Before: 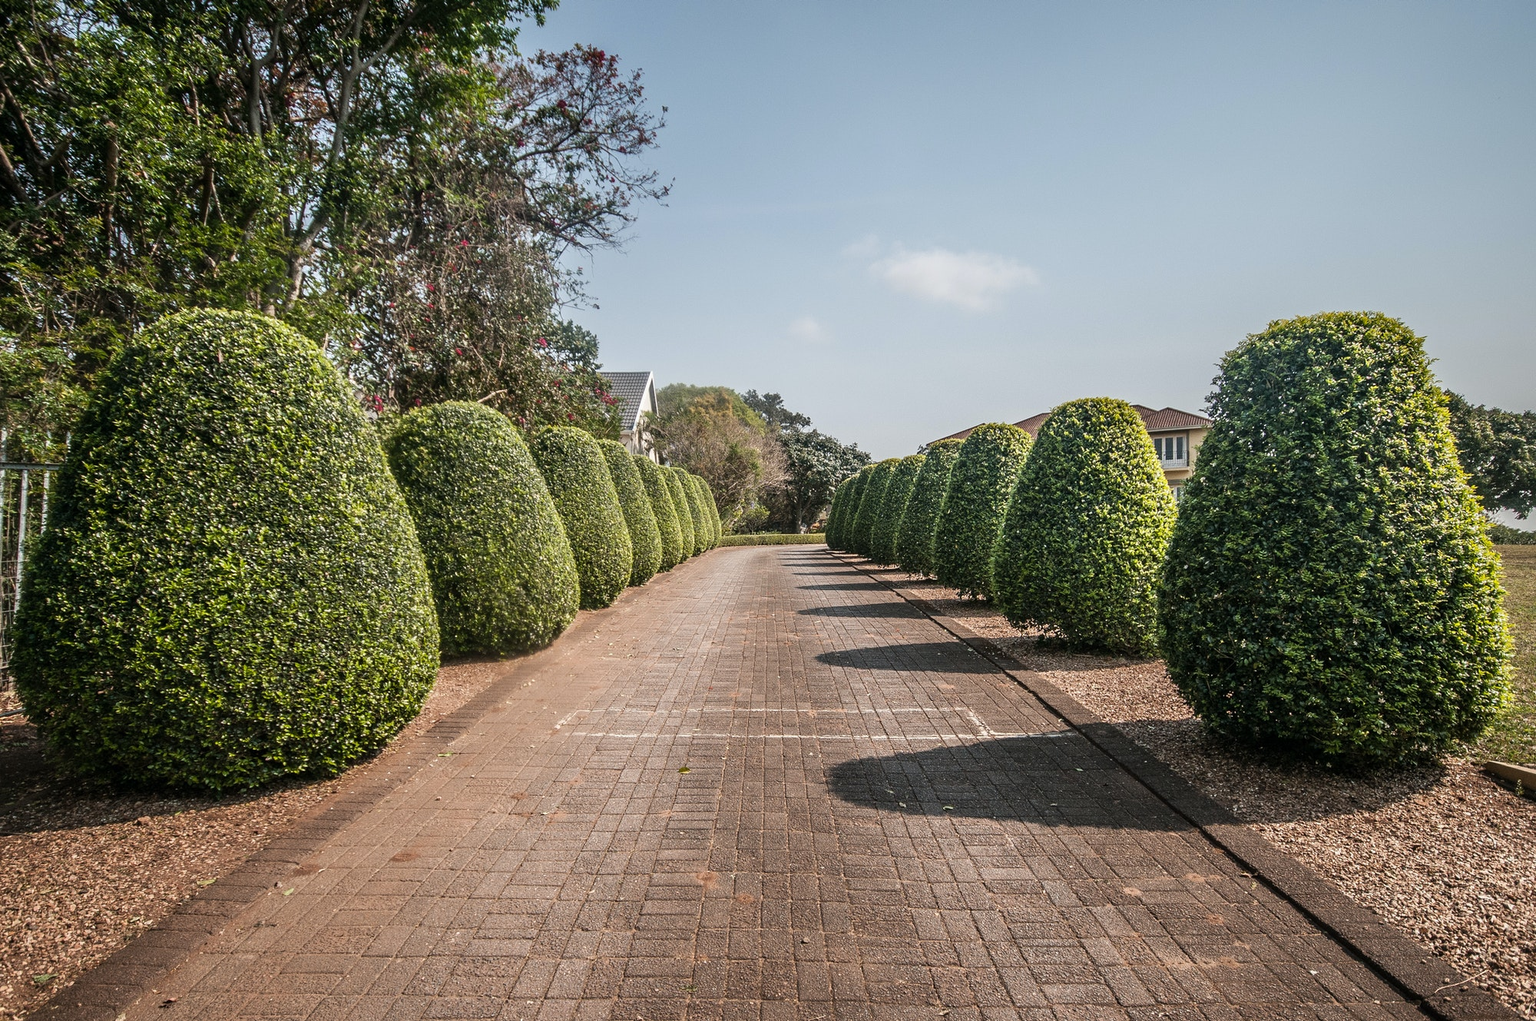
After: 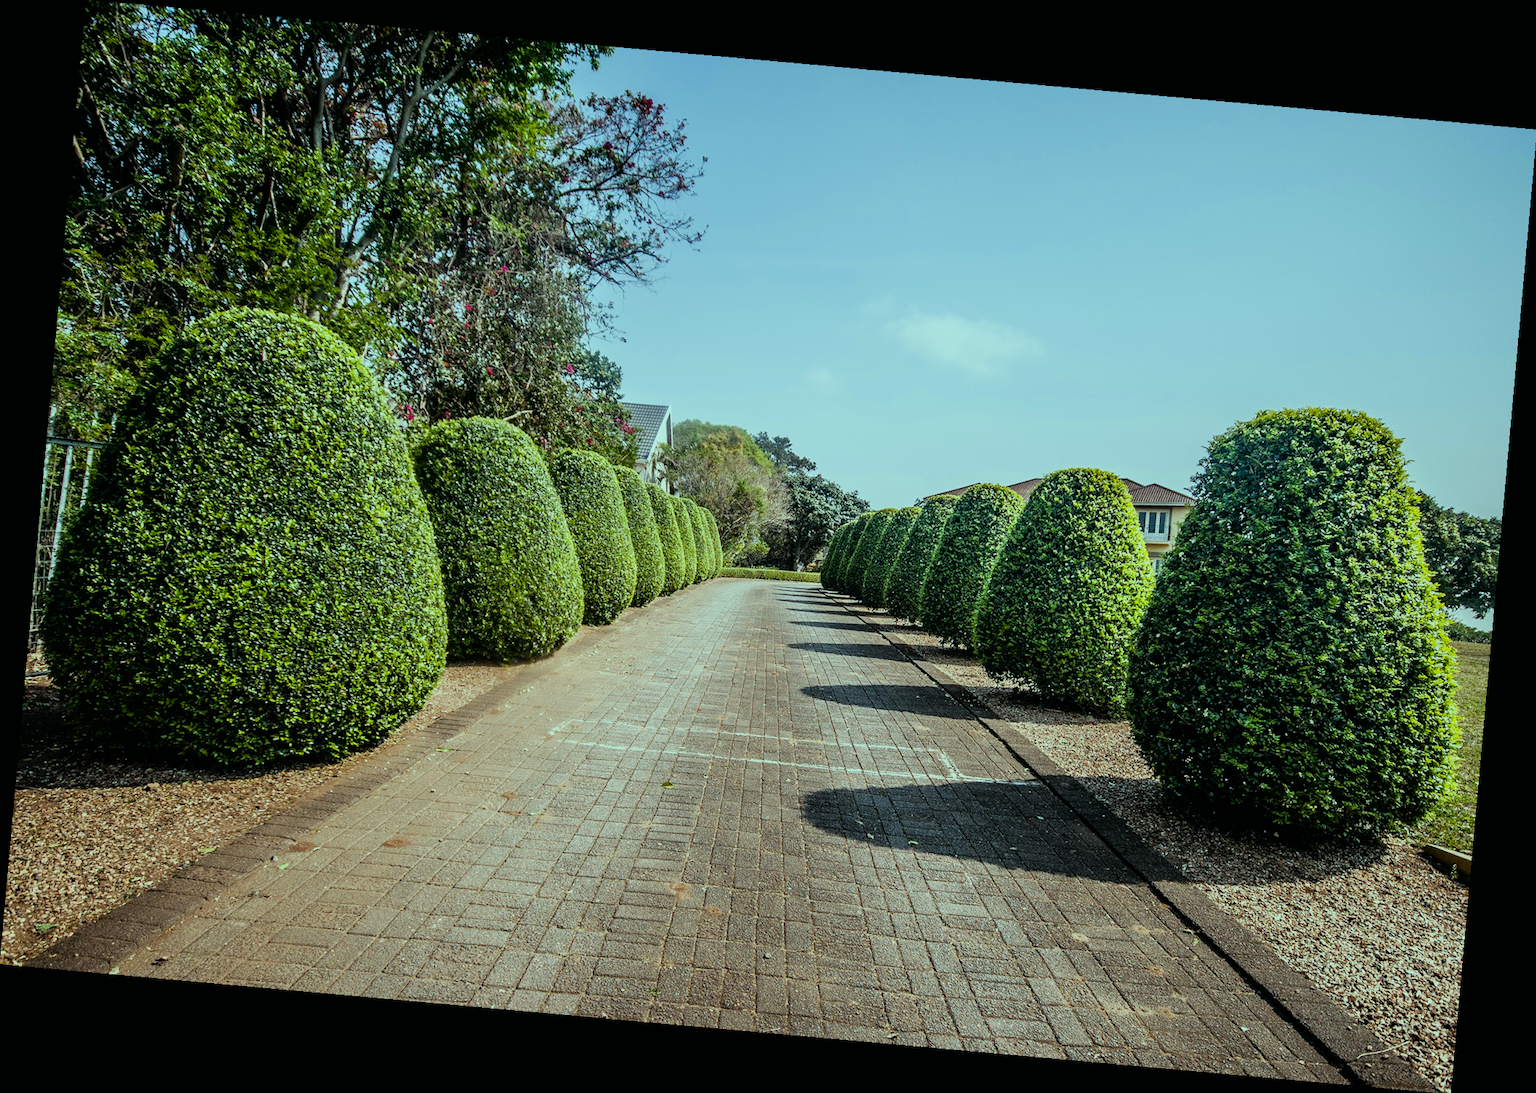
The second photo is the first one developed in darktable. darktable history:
rotate and perspective: rotation 5.12°, automatic cropping off
filmic rgb: threshold 3 EV, hardness 4.17, latitude 50%, contrast 1.1, preserve chrominance max RGB, color science v6 (2022), contrast in shadows safe, contrast in highlights safe, enable highlight reconstruction true
color balance: mode lift, gamma, gain (sRGB), lift [0.997, 0.979, 1.021, 1.011], gamma [1, 1.084, 0.916, 0.998], gain [1, 0.87, 1.13, 1.101], contrast 4.55%, contrast fulcrum 38.24%, output saturation 104.09%
rgb curve: mode RGB, independent channels
color balance rgb: perceptual saturation grading › global saturation 35%, perceptual saturation grading › highlights -25%, perceptual saturation grading › shadows 50%
